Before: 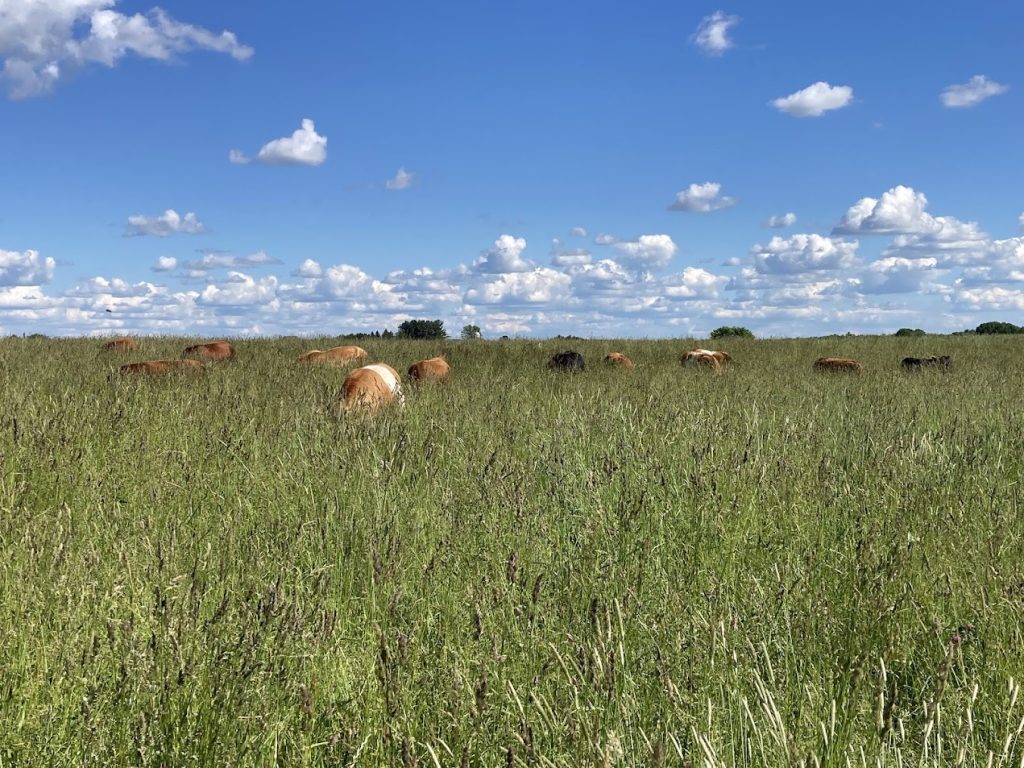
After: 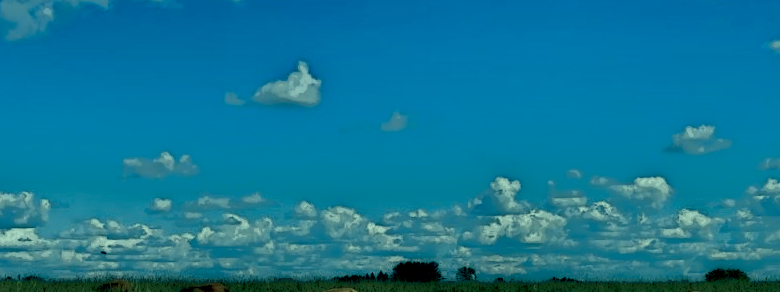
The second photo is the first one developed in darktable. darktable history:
base curve: curves: ch0 [(0, 0) (0.841, 0.609) (1, 1)]
local contrast: highlights 0%, shadows 198%, detail 164%, midtone range 0.001
crop: left 0.579%, top 7.627%, right 23.167%, bottom 54.275%
color correction: highlights a* -20.08, highlights b* 9.8, shadows a* -20.4, shadows b* -10.76
tone curve: curves: ch0 [(0, 0) (0.105, 0.068) (0.195, 0.162) (0.283, 0.283) (0.384, 0.404) (0.485, 0.531) (0.638, 0.681) (0.795, 0.879) (1, 0.977)]; ch1 [(0, 0) (0.161, 0.092) (0.35, 0.33) (0.379, 0.401) (0.456, 0.469) (0.498, 0.503) (0.531, 0.537) (0.596, 0.621) (0.635, 0.671) (1, 1)]; ch2 [(0, 0) (0.371, 0.362) (0.437, 0.437) (0.483, 0.484) (0.53, 0.515) (0.56, 0.58) (0.622, 0.606) (1, 1)], color space Lab, independent channels, preserve colors none
